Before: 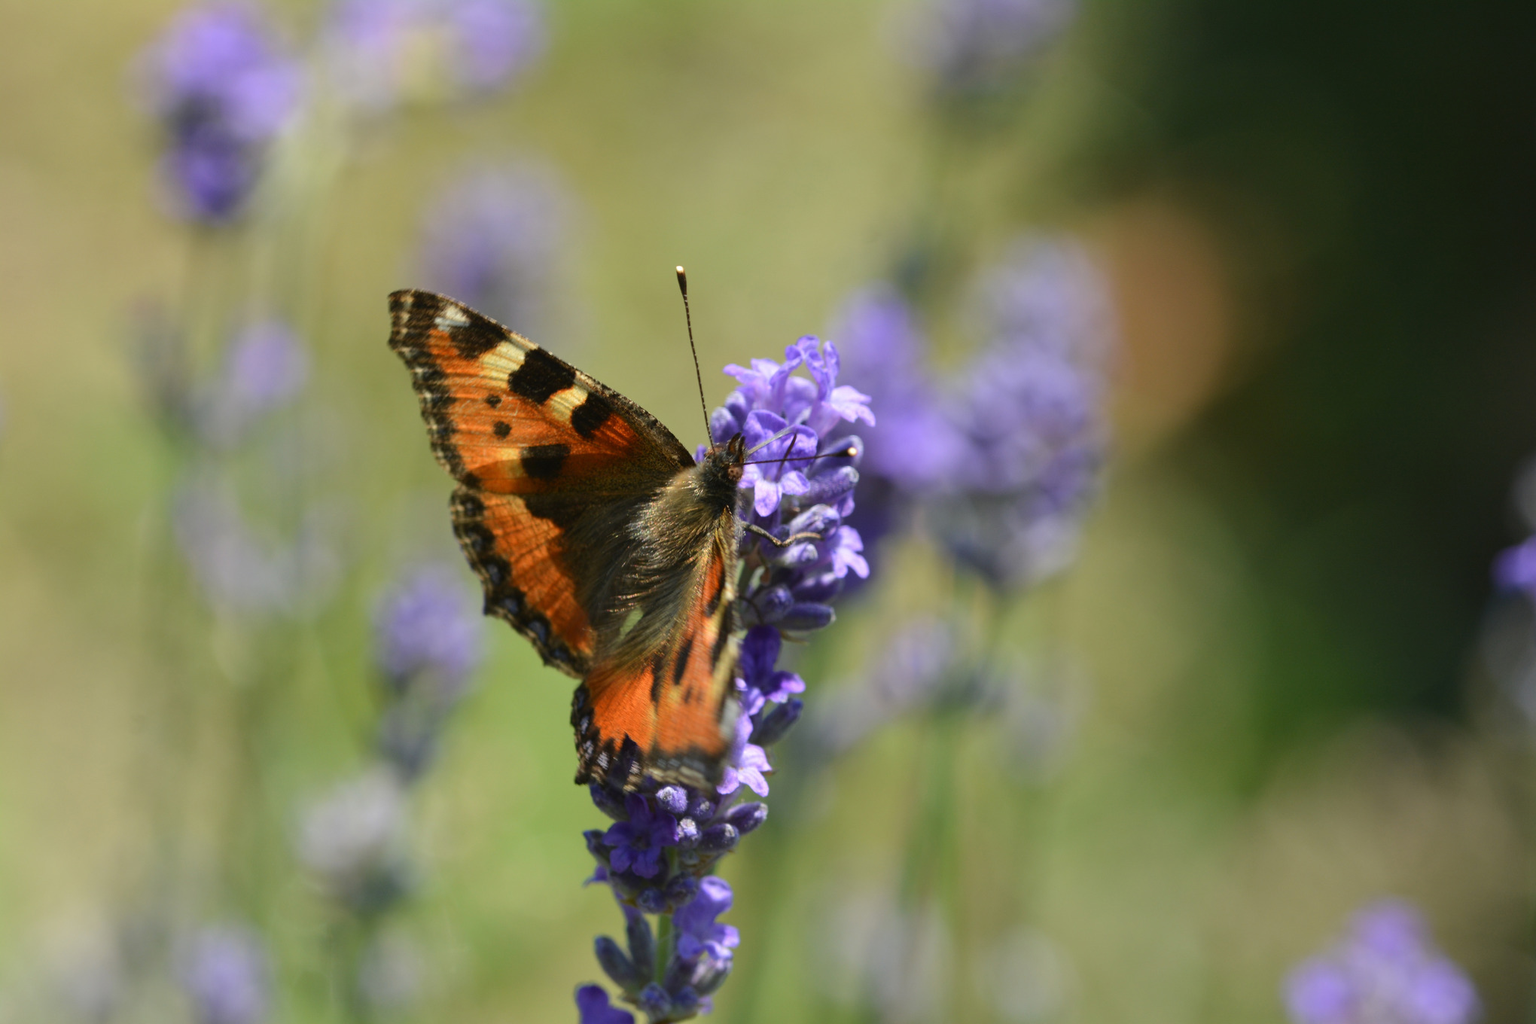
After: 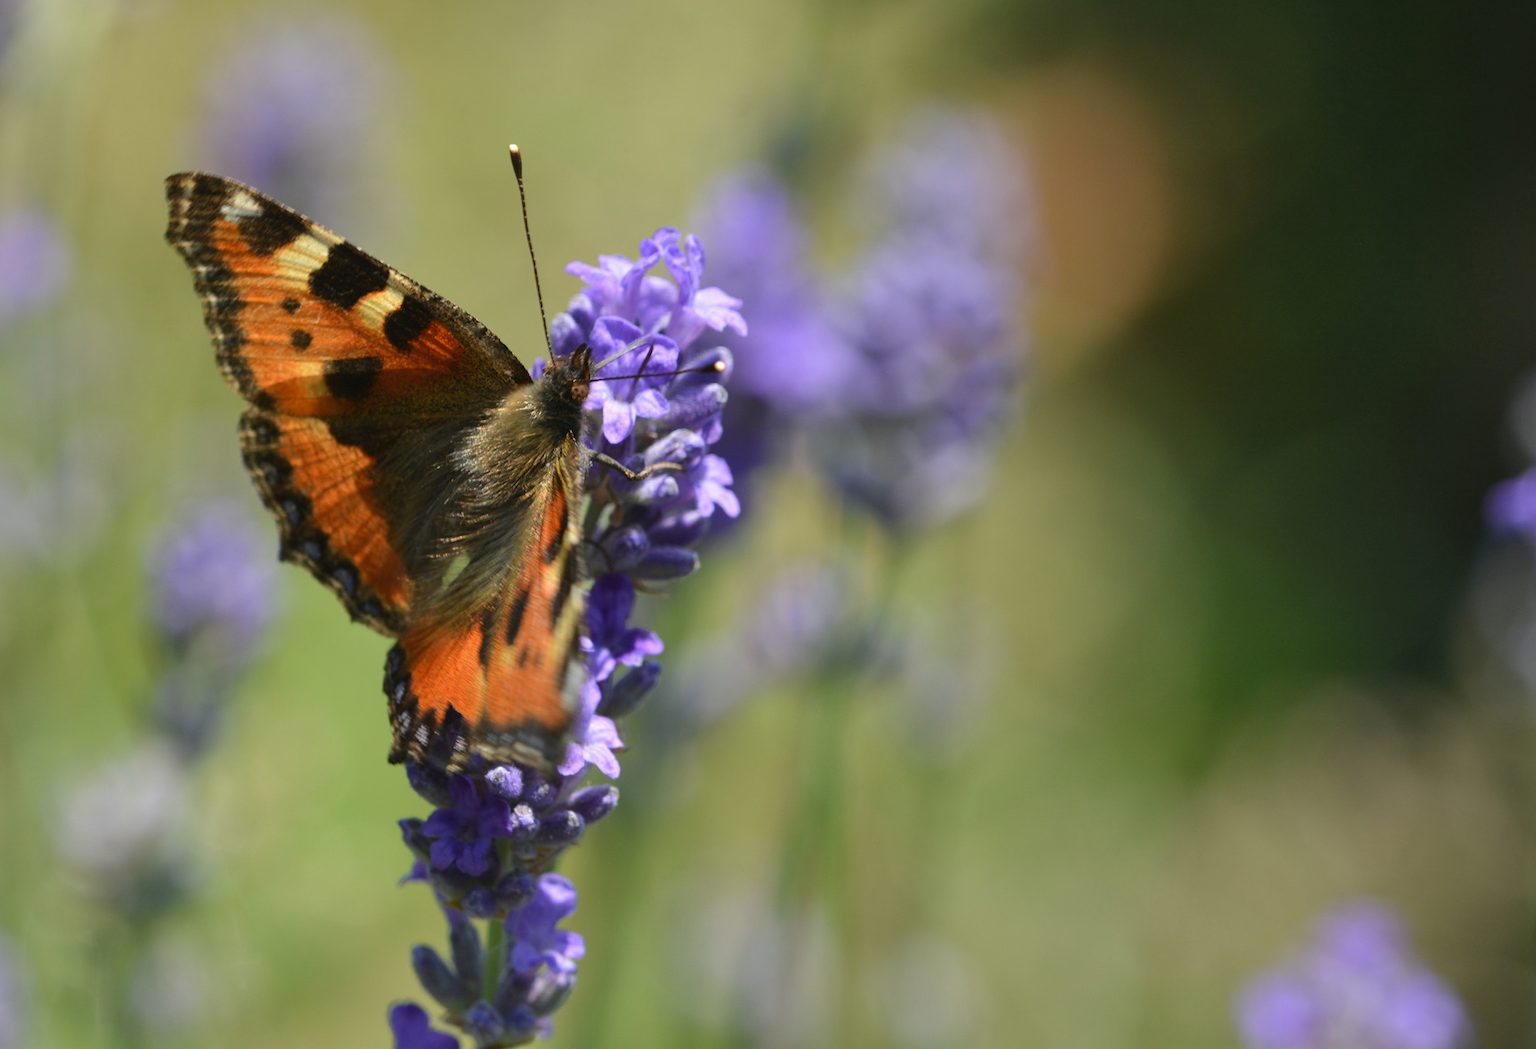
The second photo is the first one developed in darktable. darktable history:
shadows and highlights: shadows 24.86, highlights -26.25, shadows color adjustment 99.17%, highlights color adjustment 0.543%
crop: left 16.277%, top 14.232%
